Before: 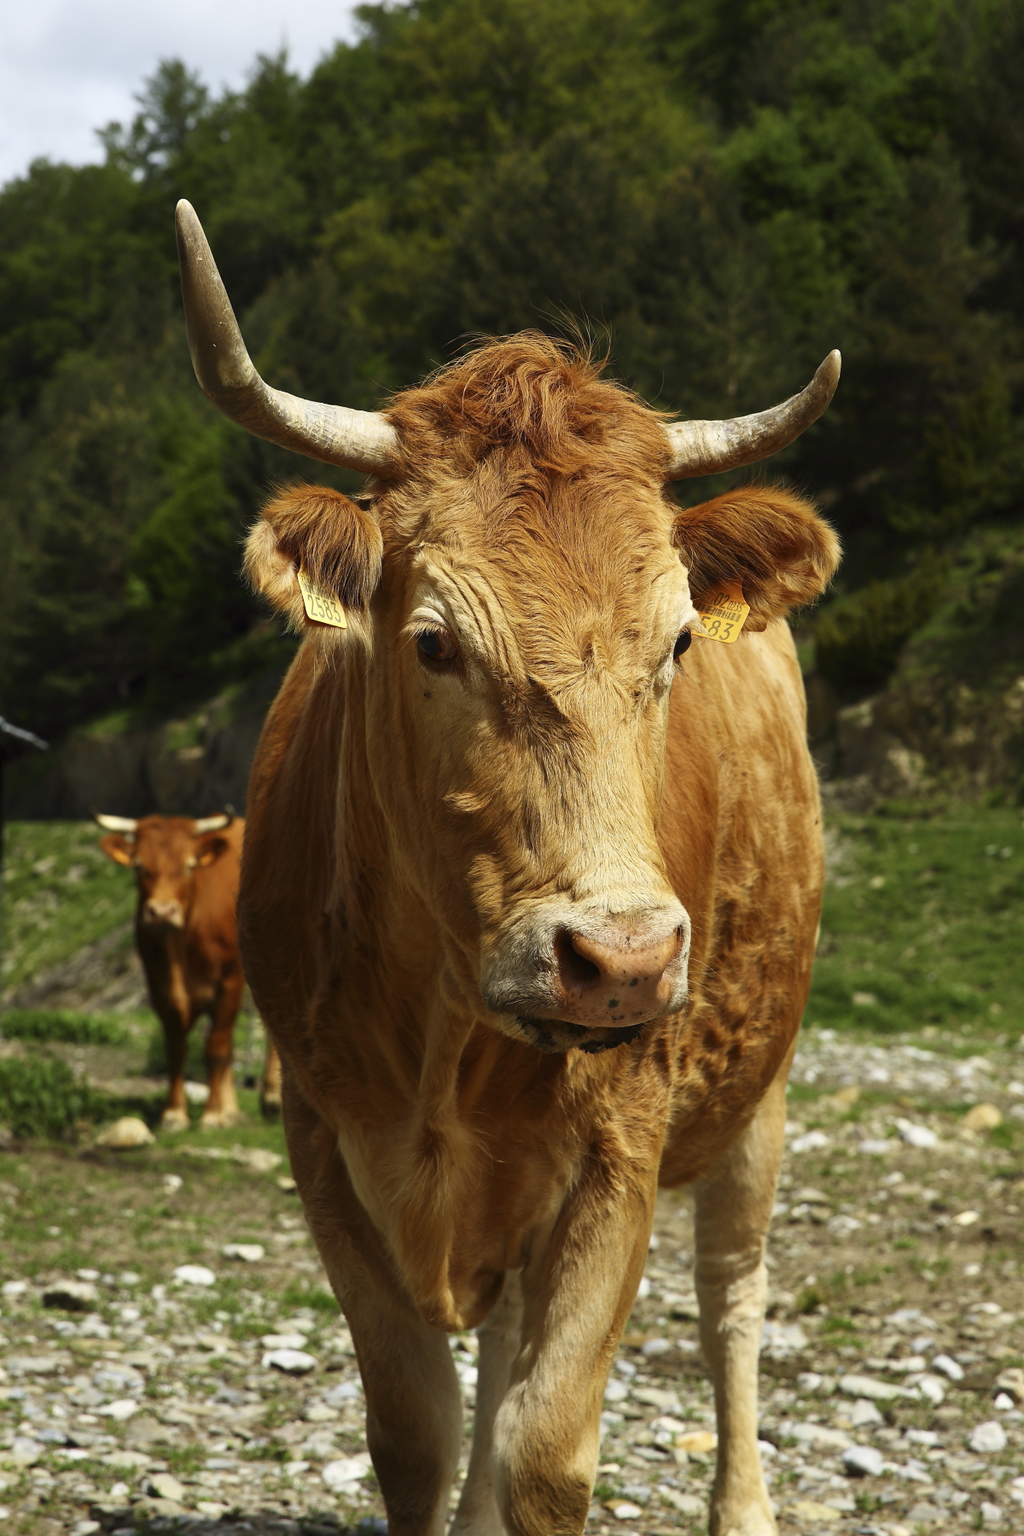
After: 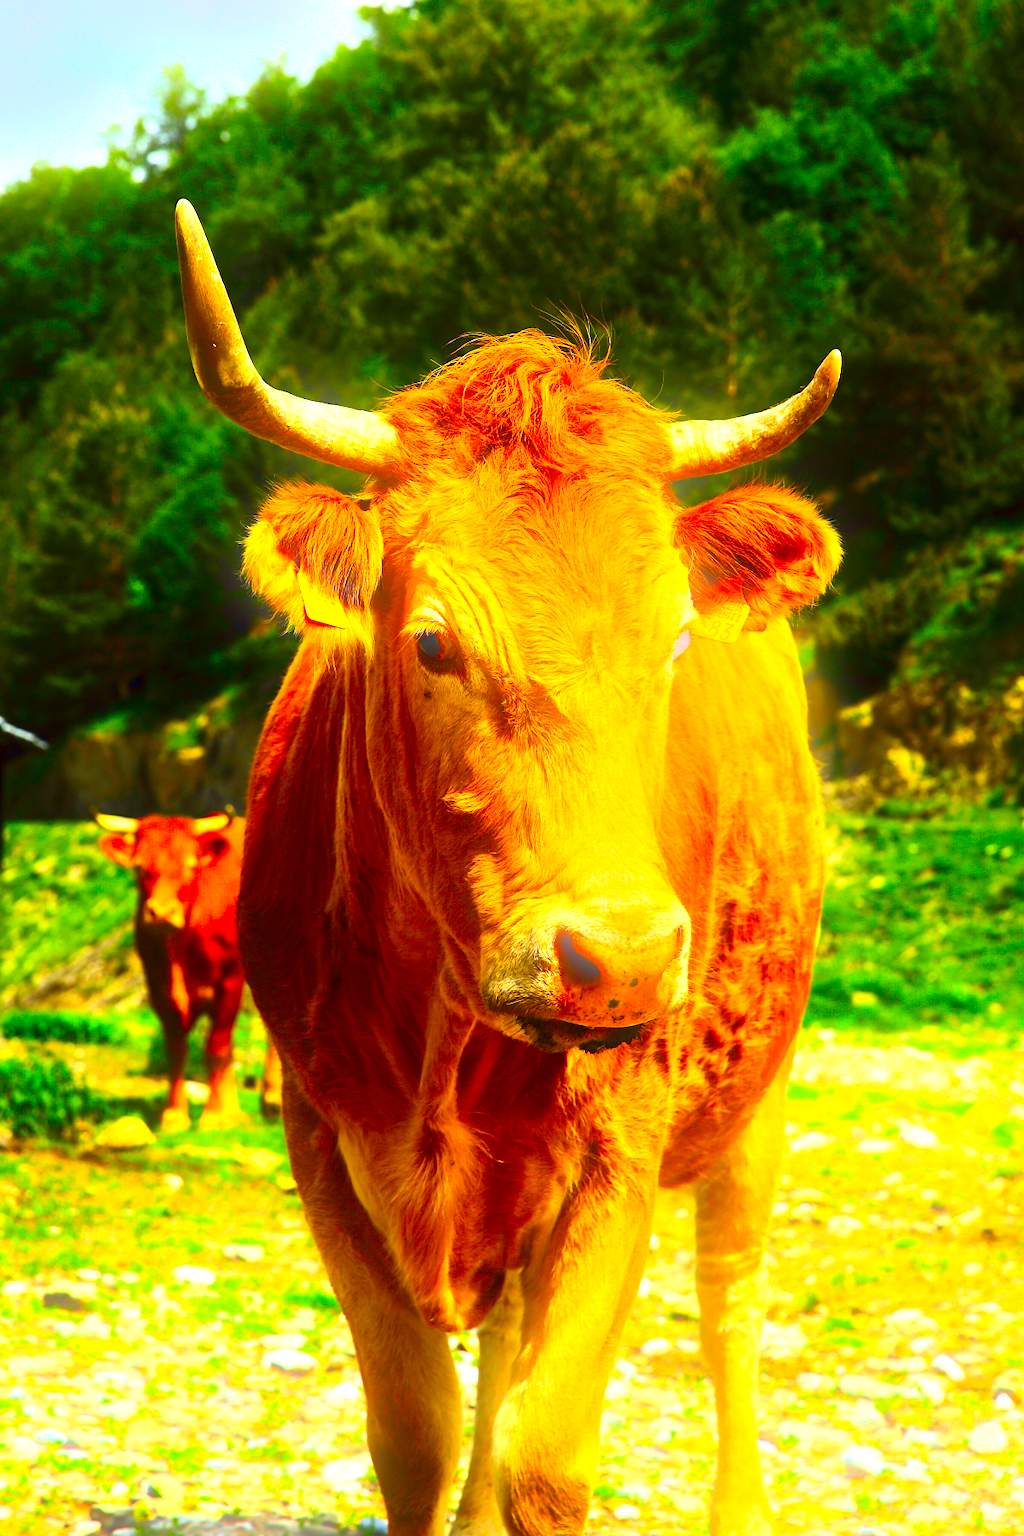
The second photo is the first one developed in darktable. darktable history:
color balance rgb: perceptual saturation grading › global saturation 30%, global vibrance 10%
bloom: size 9%, threshold 100%, strength 7%
exposure: black level correction 0, exposure 1.675 EV, compensate exposure bias true, compensate highlight preservation false
contrast brightness saturation: contrast 0.26, brightness 0.02, saturation 0.87
